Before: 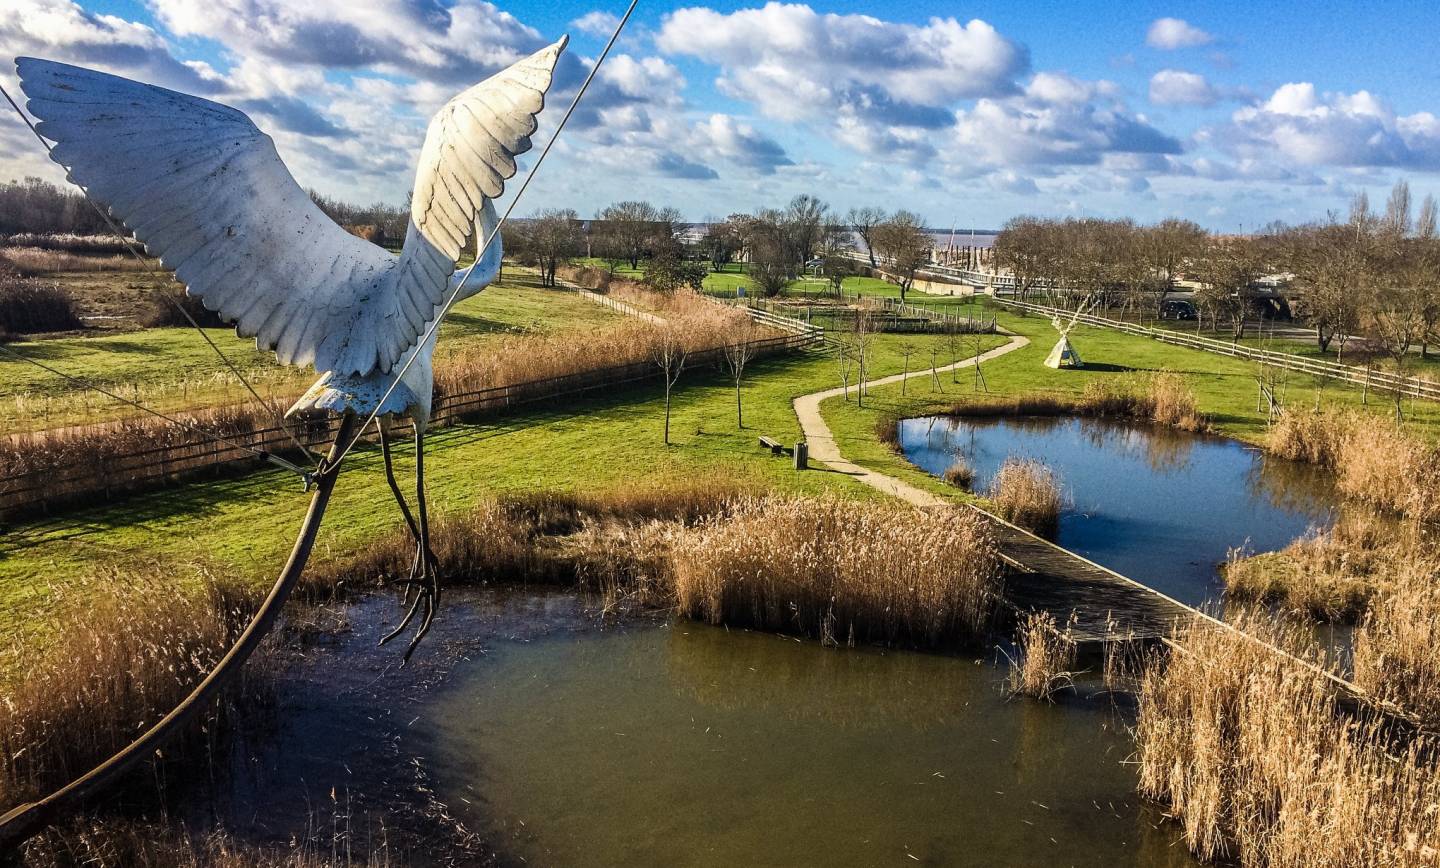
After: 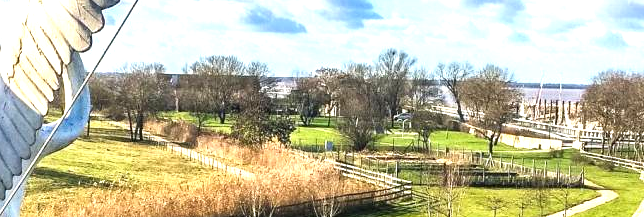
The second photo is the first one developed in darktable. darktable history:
crop: left 28.64%, top 16.832%, right 26.637%, bottom 58.055%
exposure: black level correction 0, exposure 1.1 EV, compensate exposure bias true, compensate highlight preservation false
